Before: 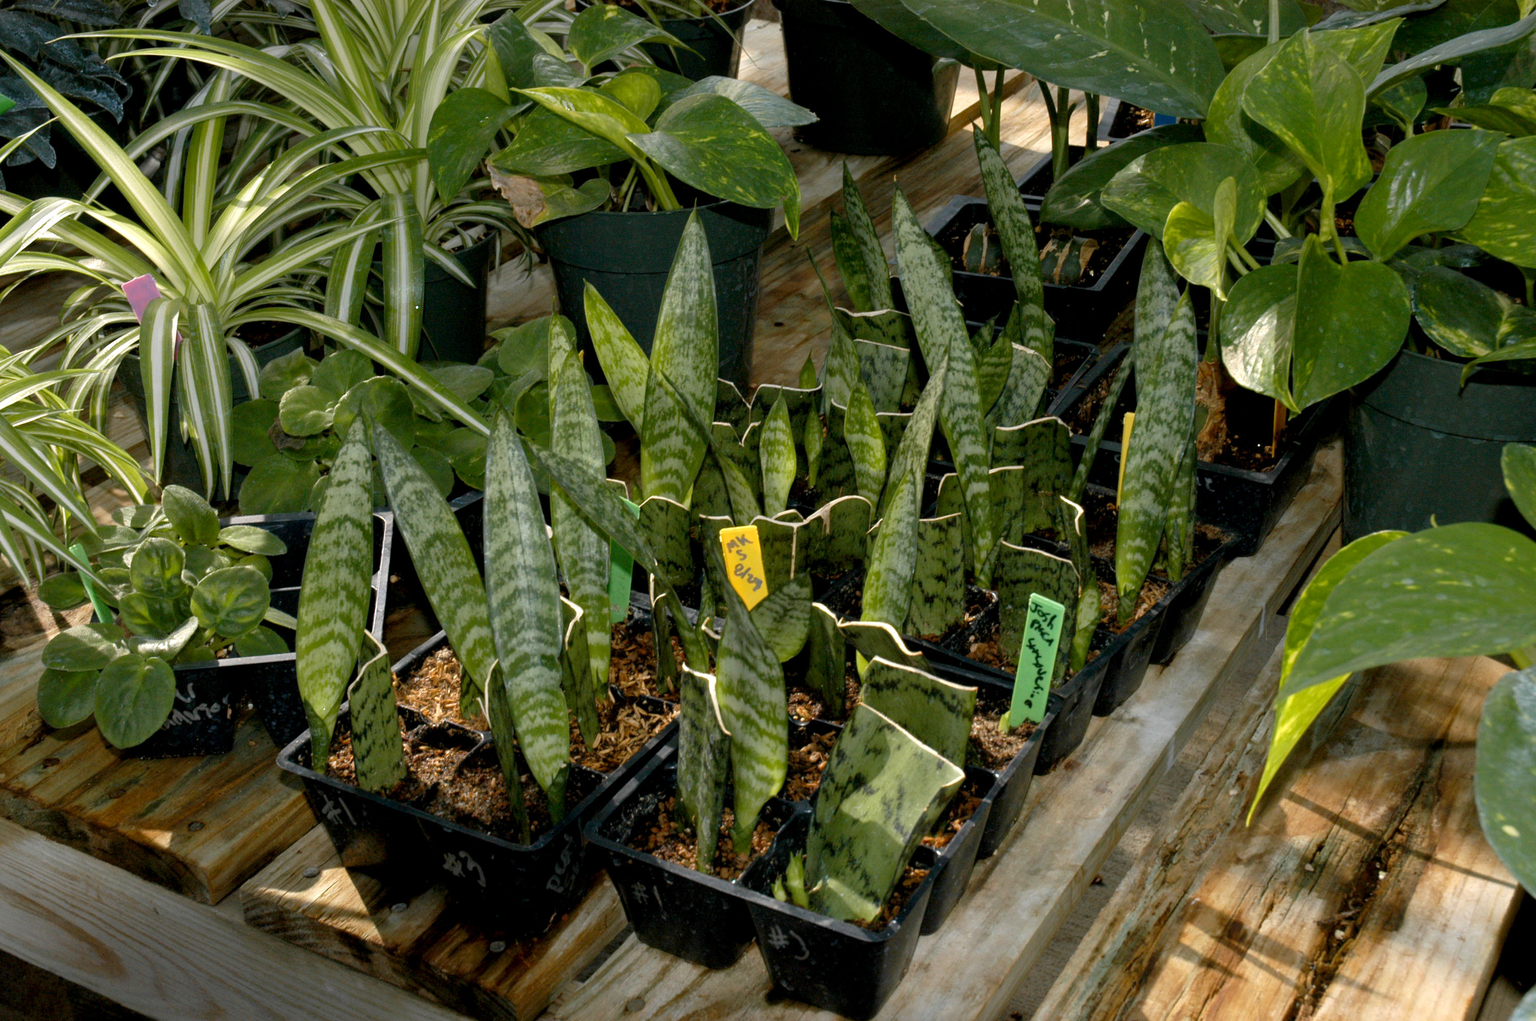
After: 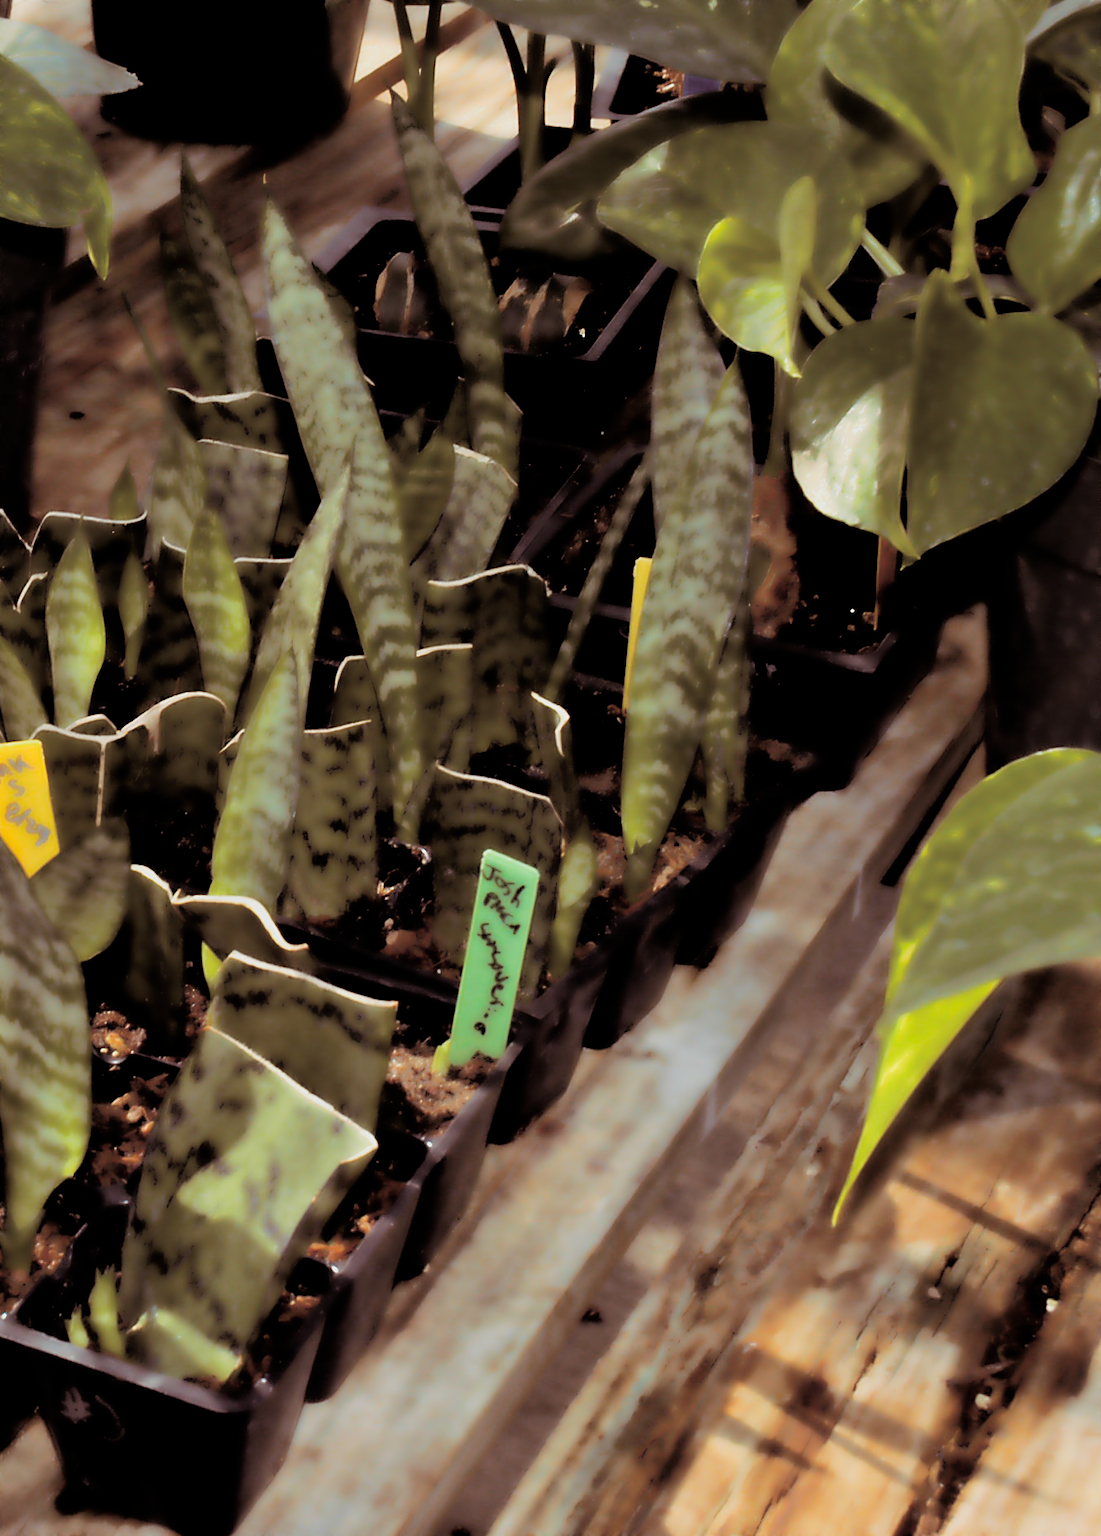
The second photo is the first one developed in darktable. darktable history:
crop: left 47.628%, top 6.643%, right 7.874%
tone equalizer: -8 EV 1 EV, -7 EV 1 EV, -6 EV 1 EV, -5 EV 1 EV, -4 EV 1 EV, -3 EV 0.75 EV, -2 EV 0.5 EV, -1 EV 0.25 EV
filmic rgb: black relative exposure -5 EV, hardness 2.88, contrast 1.3, highlights saturation mix -30%
lowpass: radius 4, soften with bilateral filter, unbound 0
sharpen: on, module defaults
white balance: red 1, blue 1
split-toning: shadows › saturation 0.41, highlights › saturation 0, compress 33.55%
